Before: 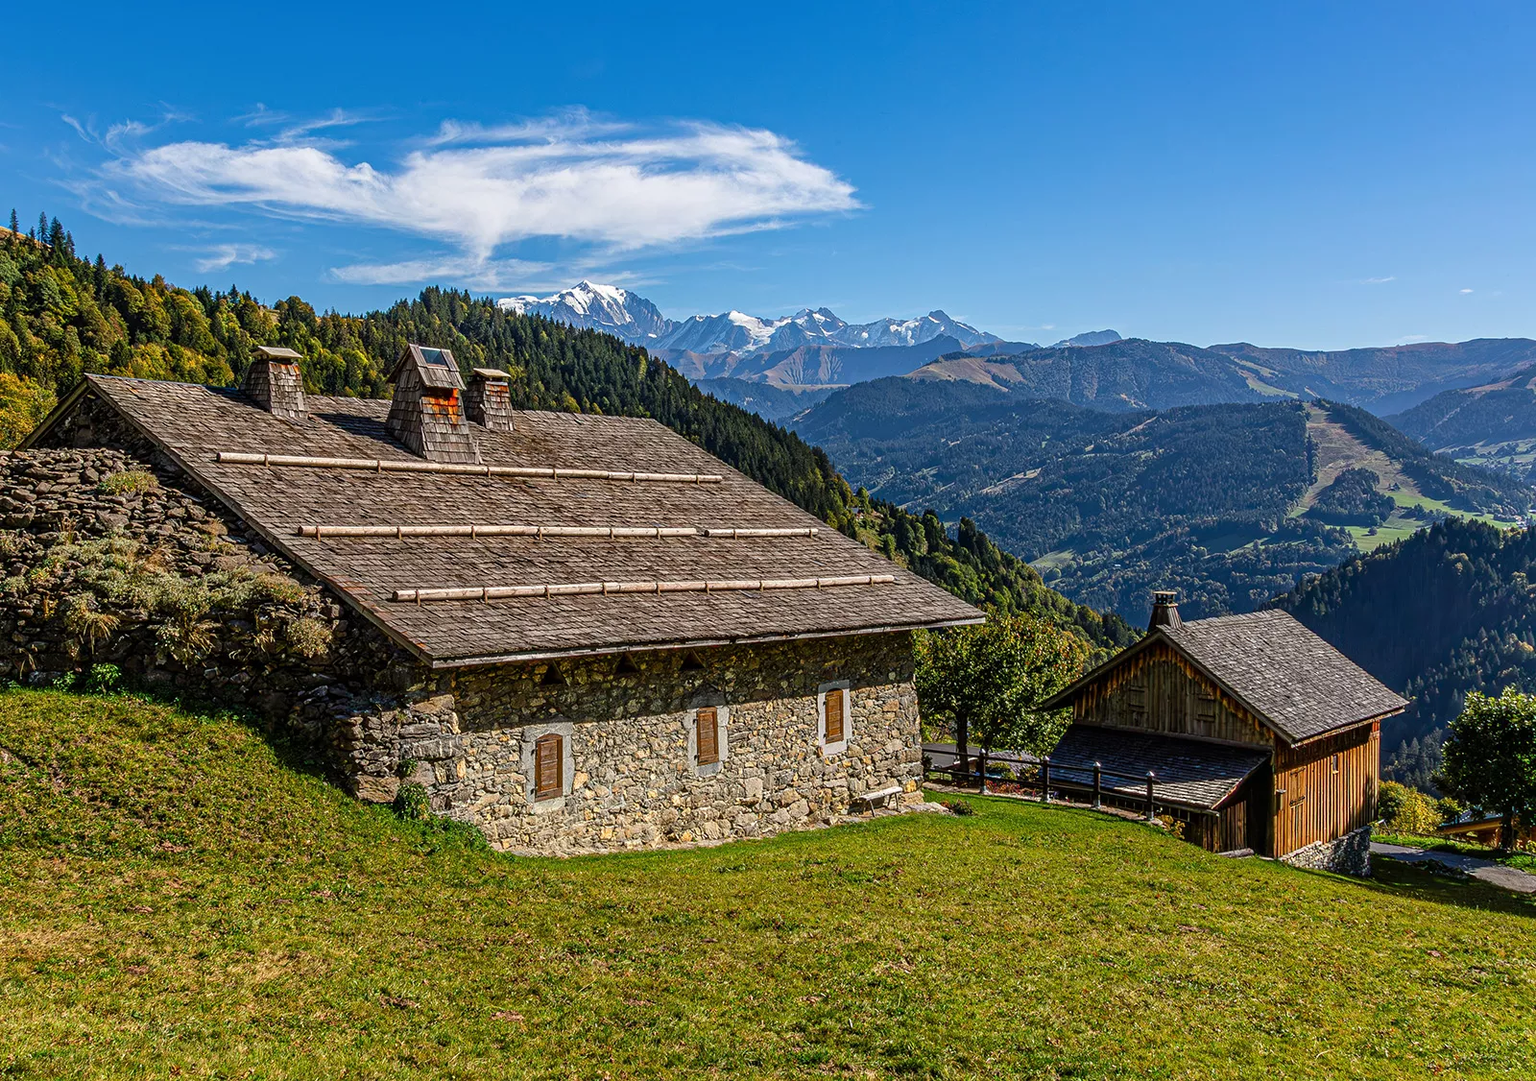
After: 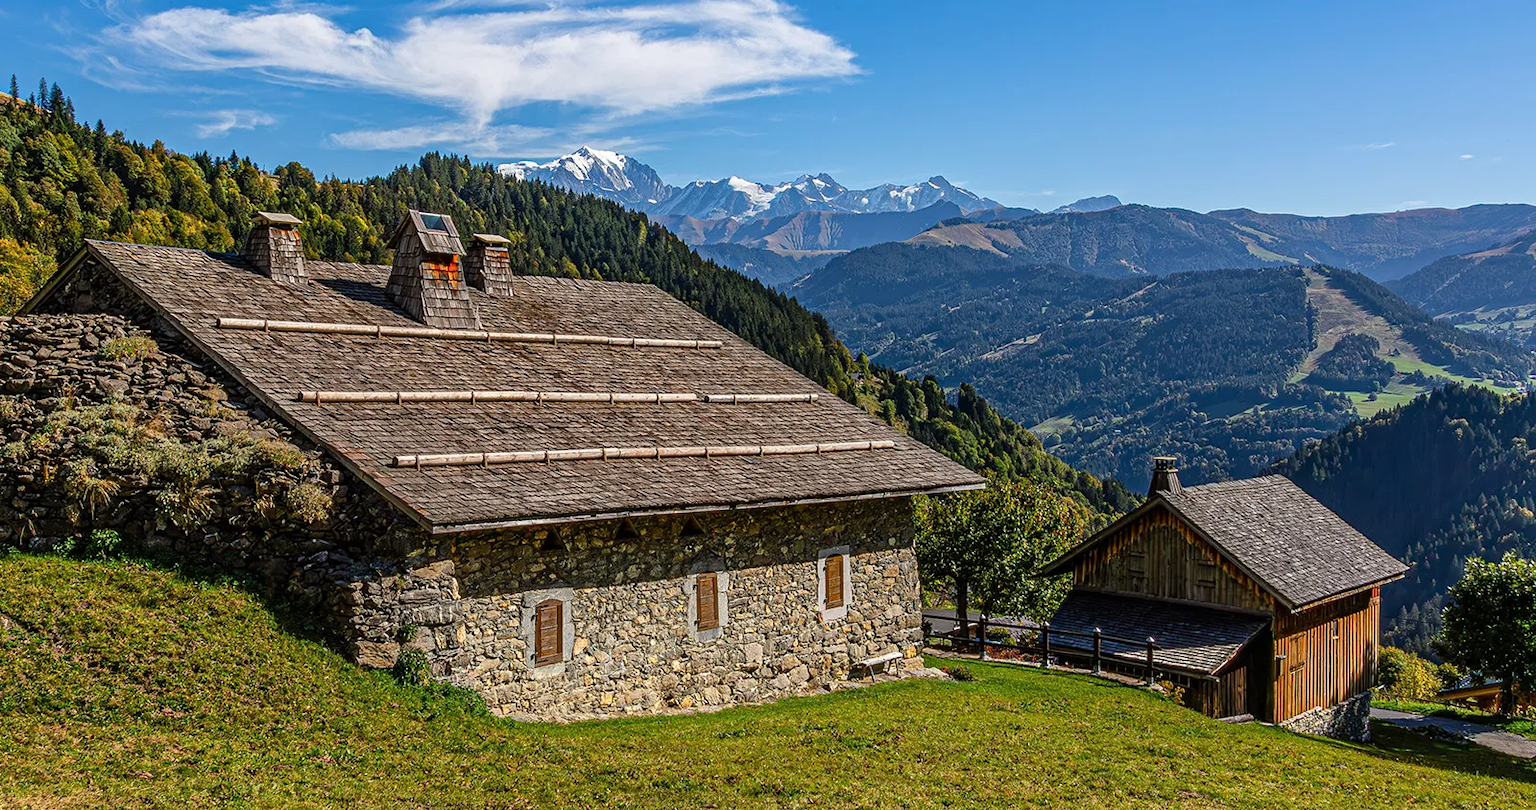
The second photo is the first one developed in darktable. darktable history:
crop and rotate: top 12.5%, bottom 12.5%
exposure: compensate highlight preservation false
